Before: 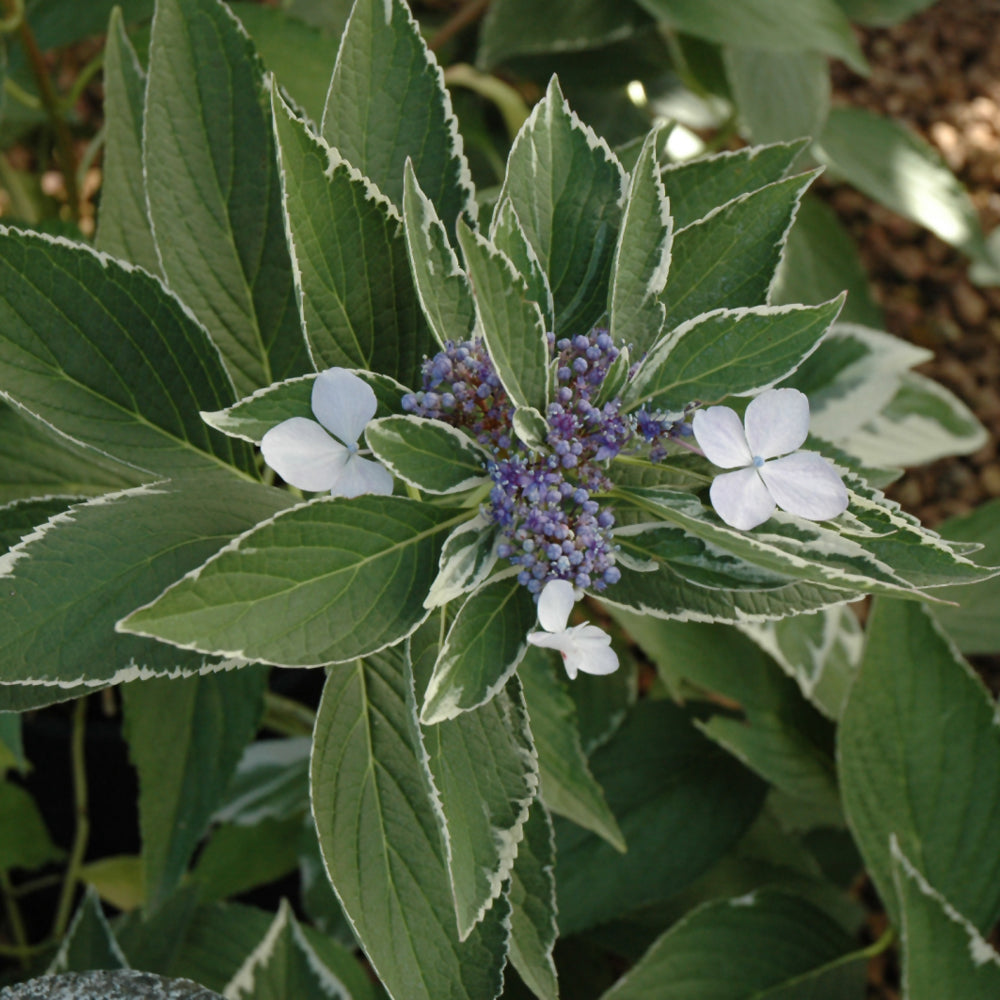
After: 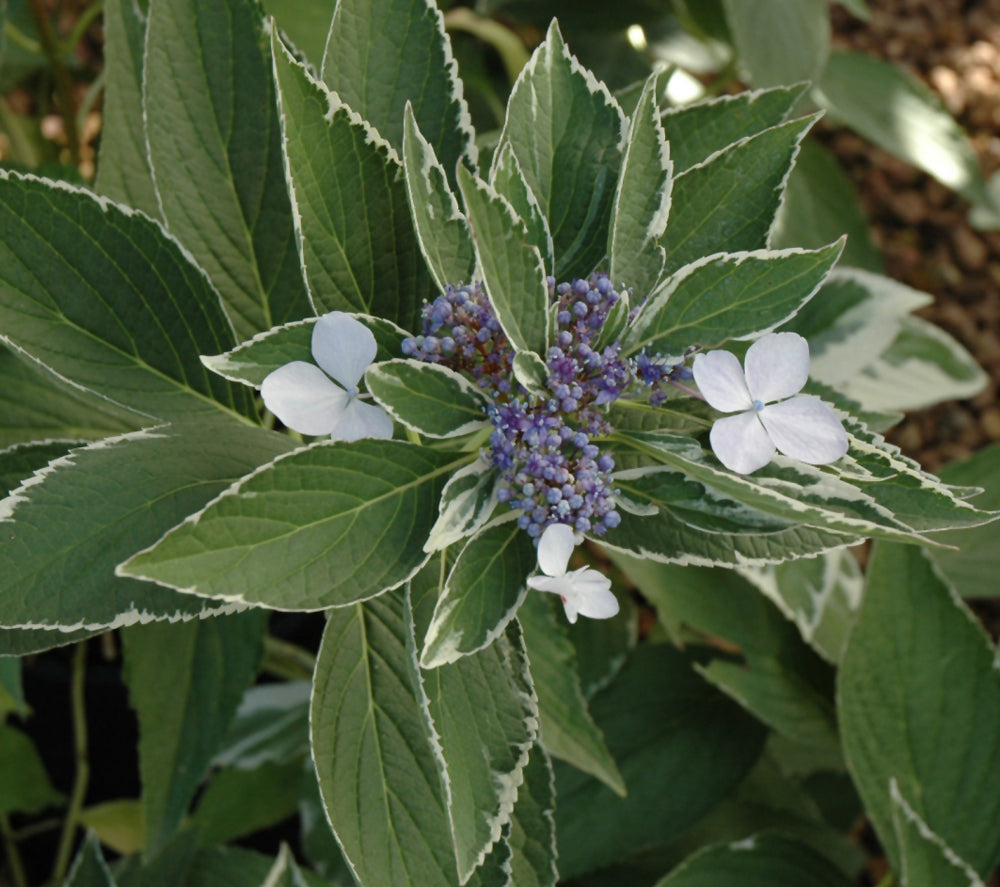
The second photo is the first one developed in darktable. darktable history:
crop and rotate: top 5.609%, bottom 5.609%
